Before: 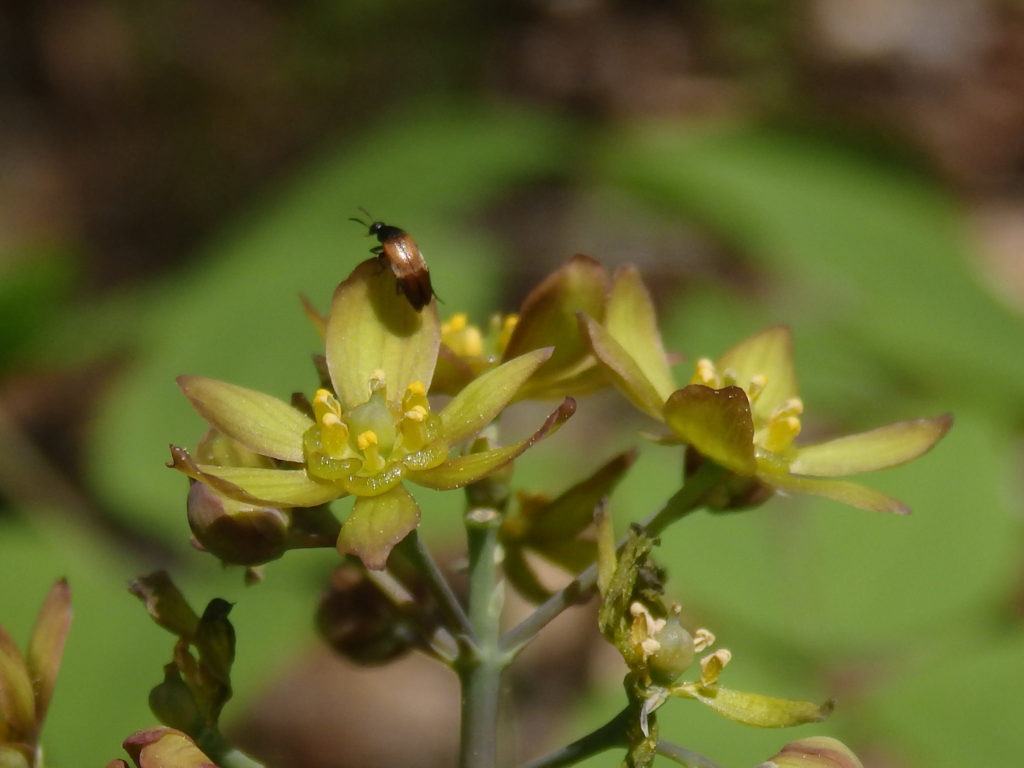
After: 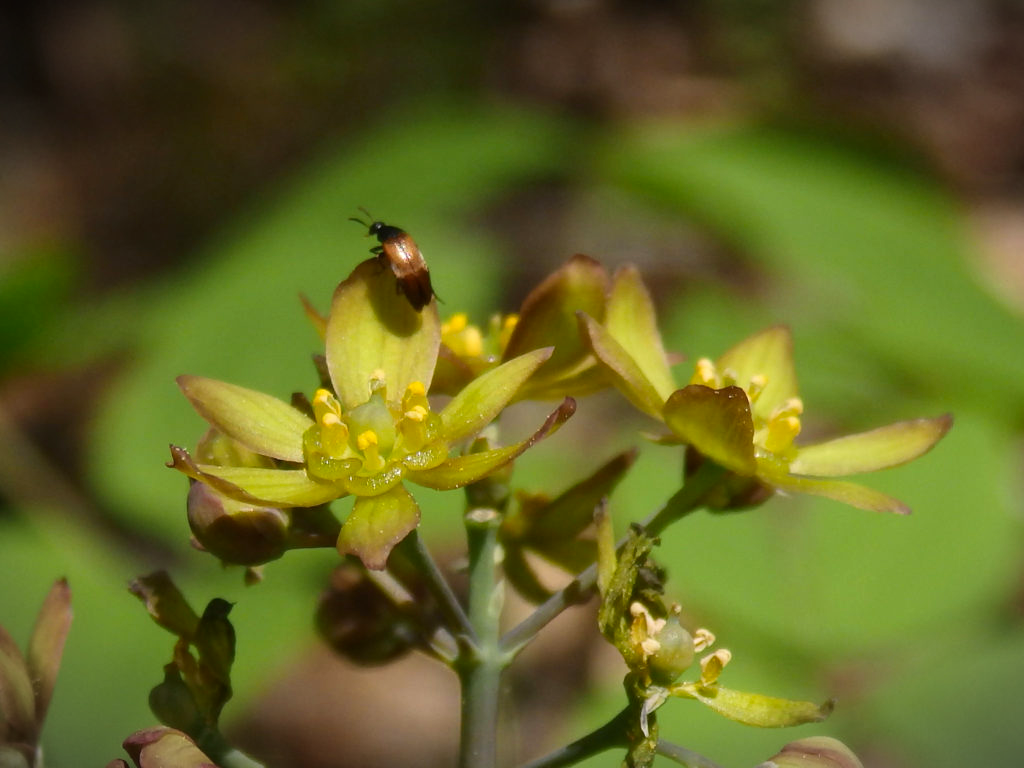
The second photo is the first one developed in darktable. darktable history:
tone curve: curves: ch0 [(0, 0) (0.265, 0.253) (0.732, 0.751) (1, 1)], color space Lab, linked channels
exposure: exposure 0.195 EV, compensate exposure bias true, compensate highlight preservation false
vignetting: fall-off start 100.43%, brightness -0.575, width/height ratio 1.311
contrast brightness saturation: contrast 0.039, saturation 0.152
